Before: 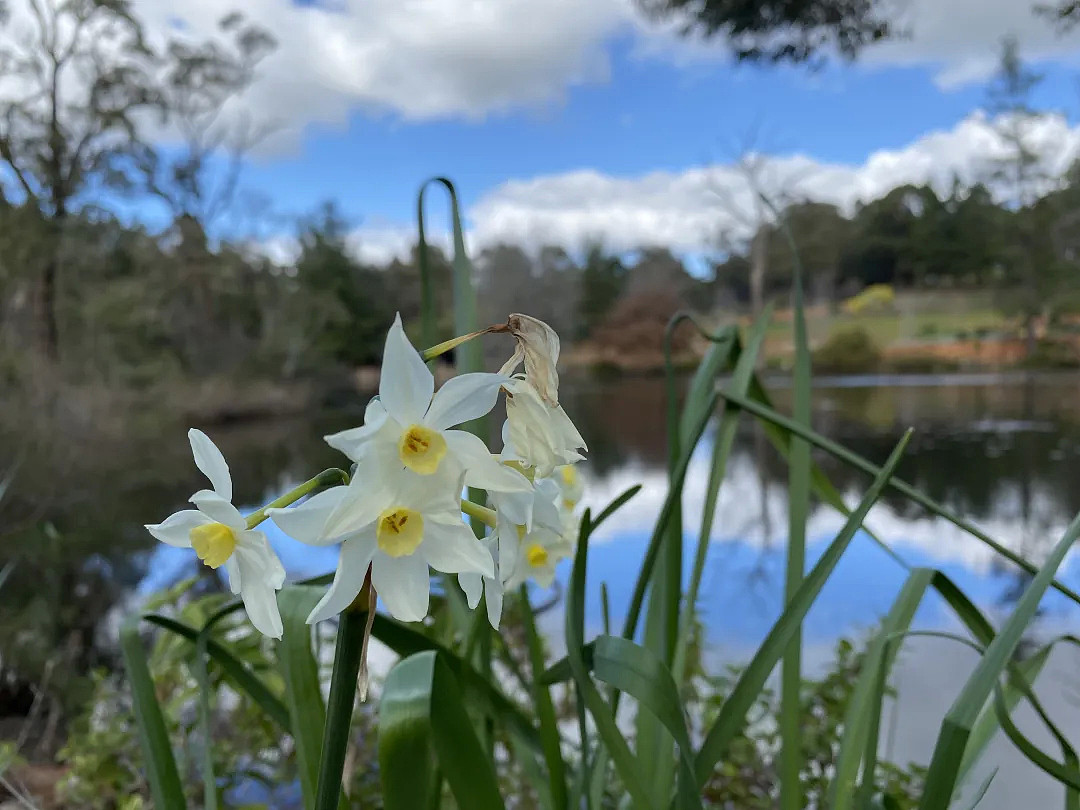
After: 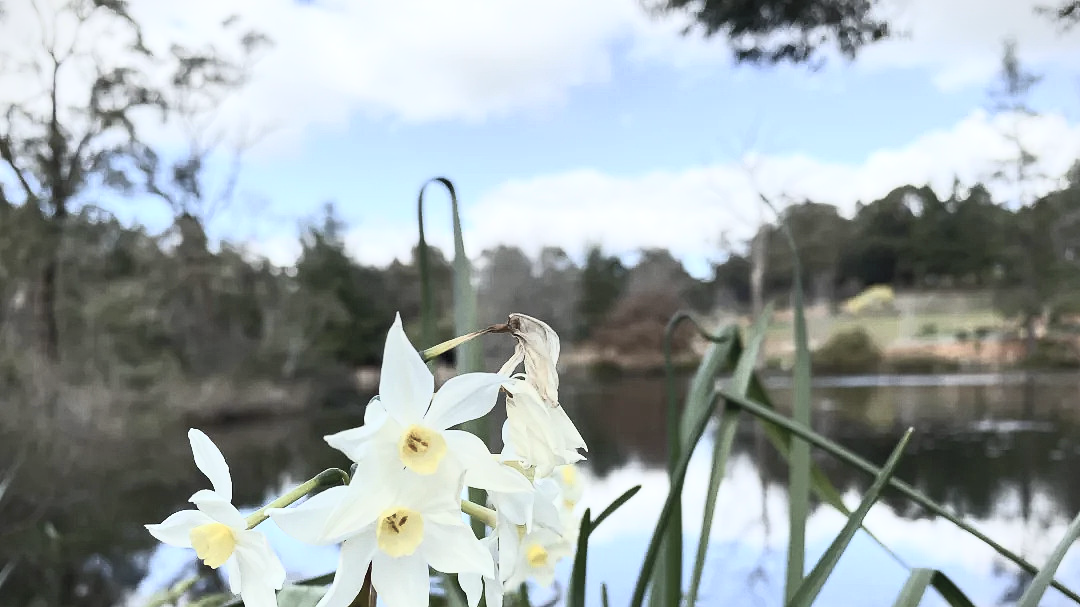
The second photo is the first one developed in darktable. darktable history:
vignetting: fall-off start 100%, brightness -0.282, width/height ratio 1.31
crop: bottom 24.988%
contrast brightness saturation: contrast 0.57, brightness 0.57, saturation -0.34
